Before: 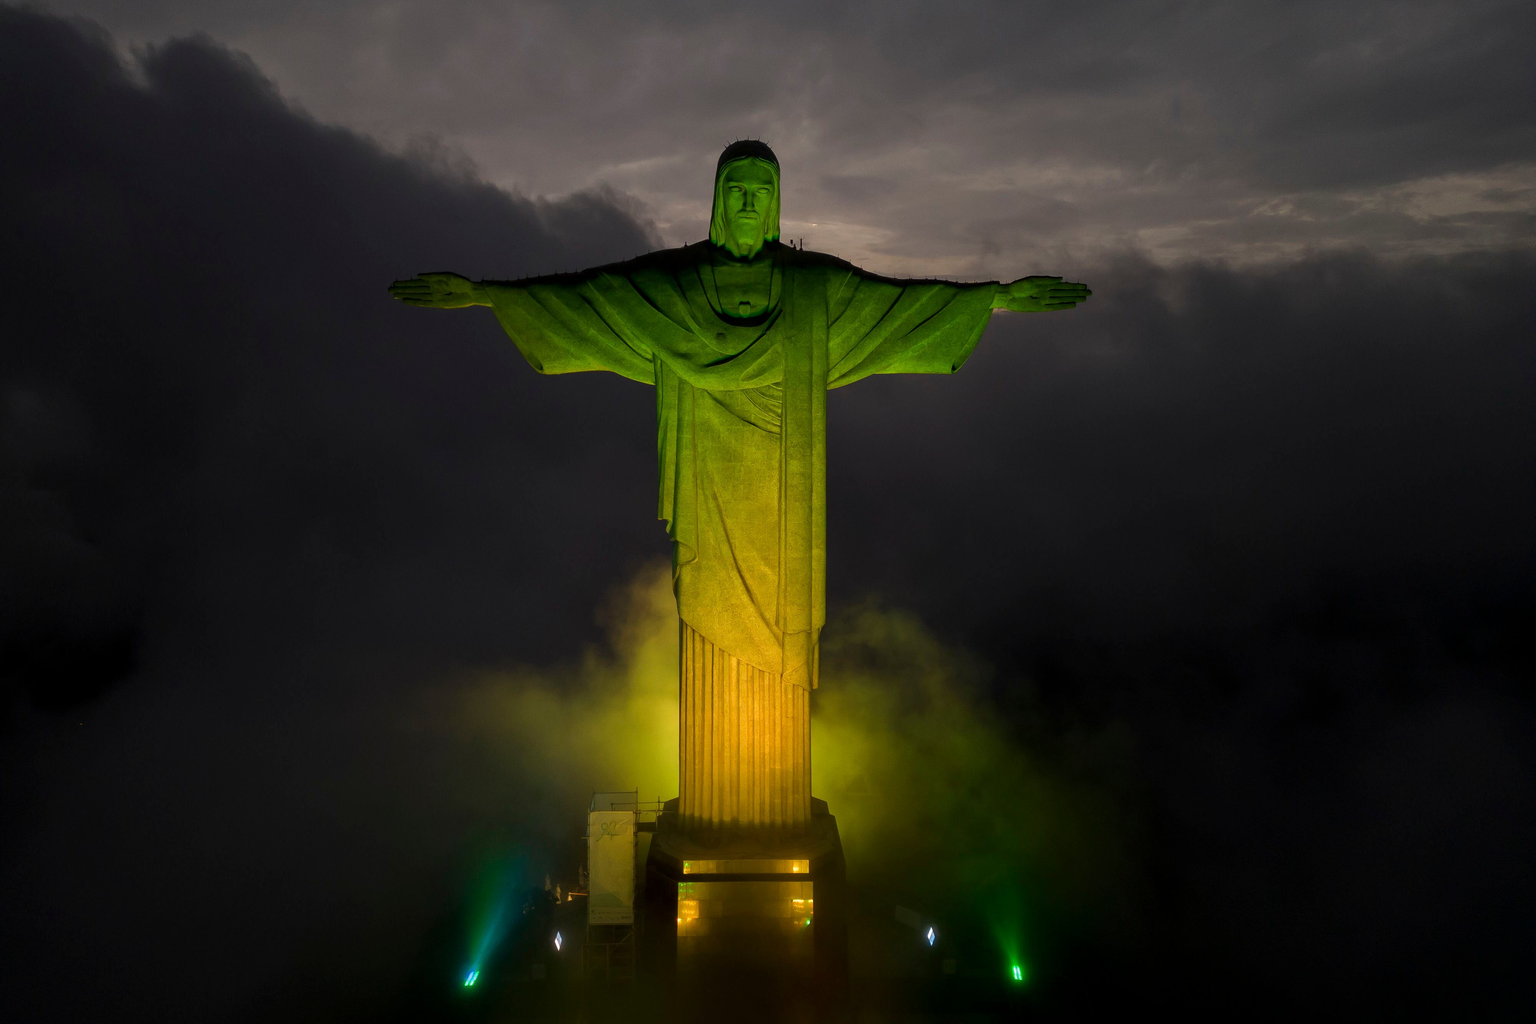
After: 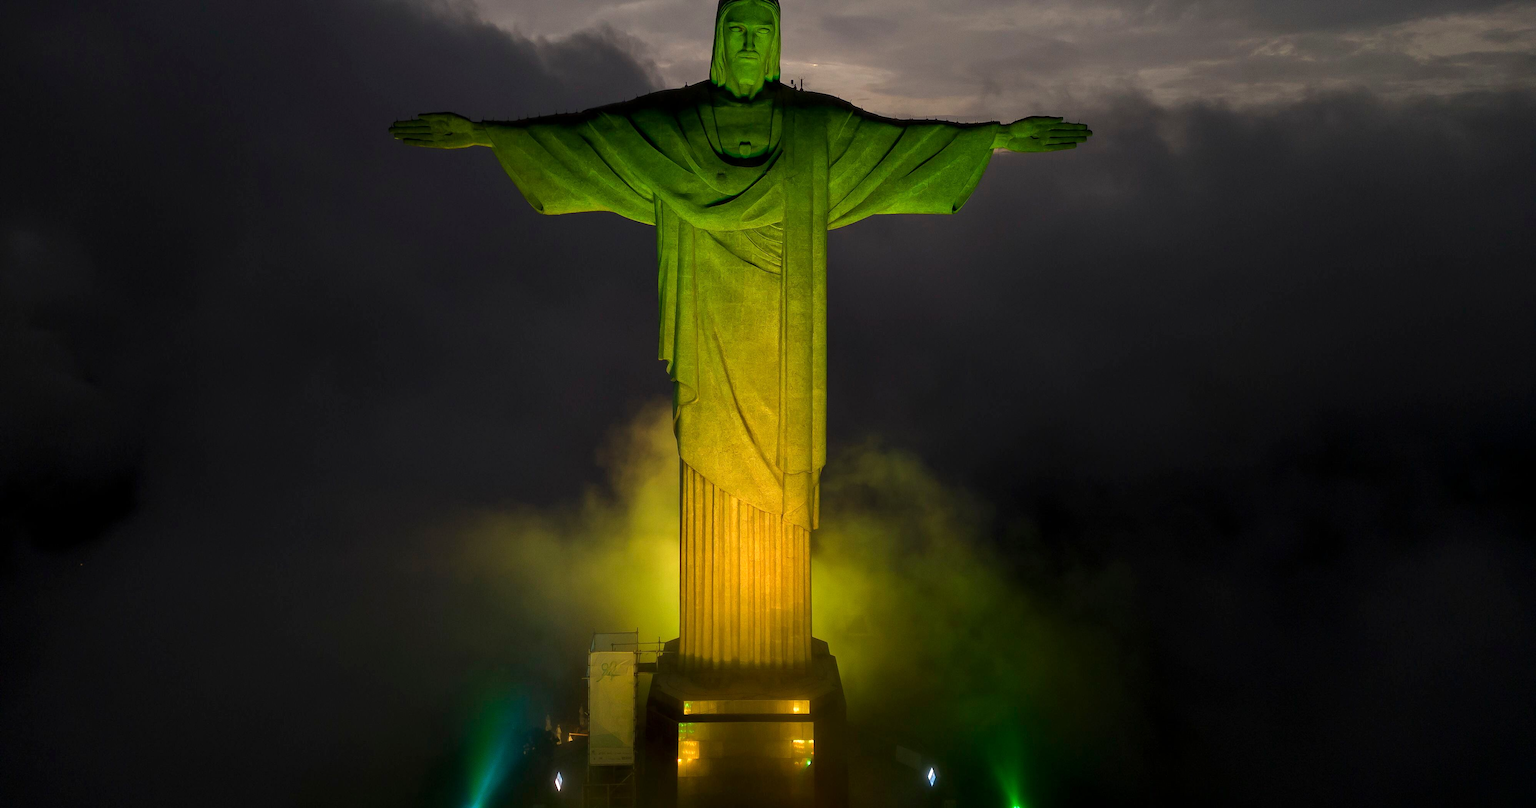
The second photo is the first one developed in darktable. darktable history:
crop and rotate: top 15.692%, bottom 5.396%
exposure: exposure 0.214 EV, compensate exposure bias true, compensate highlight preservation false
